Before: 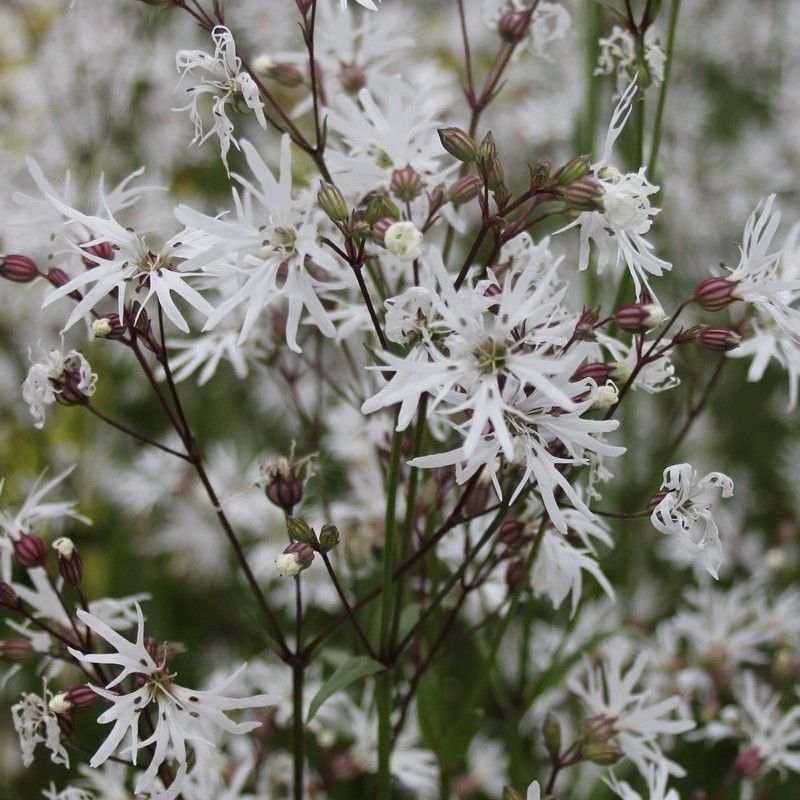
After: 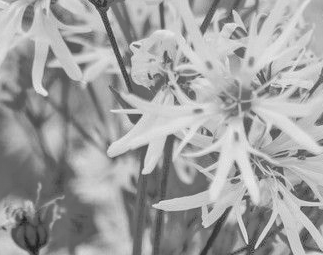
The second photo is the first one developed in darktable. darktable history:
crop: left 31.751%, top 32.172%, right 27.8%, bottom 35.83%
vibrance: on, module defaults
bloom: on, module defaults
white balance: red 0.766, blue 1.537
monochrome: on, module defaults
local contrast: detail 130%
tone equalizer: -8 EV -0.528 EV, -7 EV -0.319 EV, -6 EV -0.083 EV, -5 EV 0.413 EV, -4 EV 0.985 EV, -3 EV 0.791 EV, -2 EV -0.01 EV, -1 EV 0.14 EV, +0 EV -0.012 EV, smoothing 1
